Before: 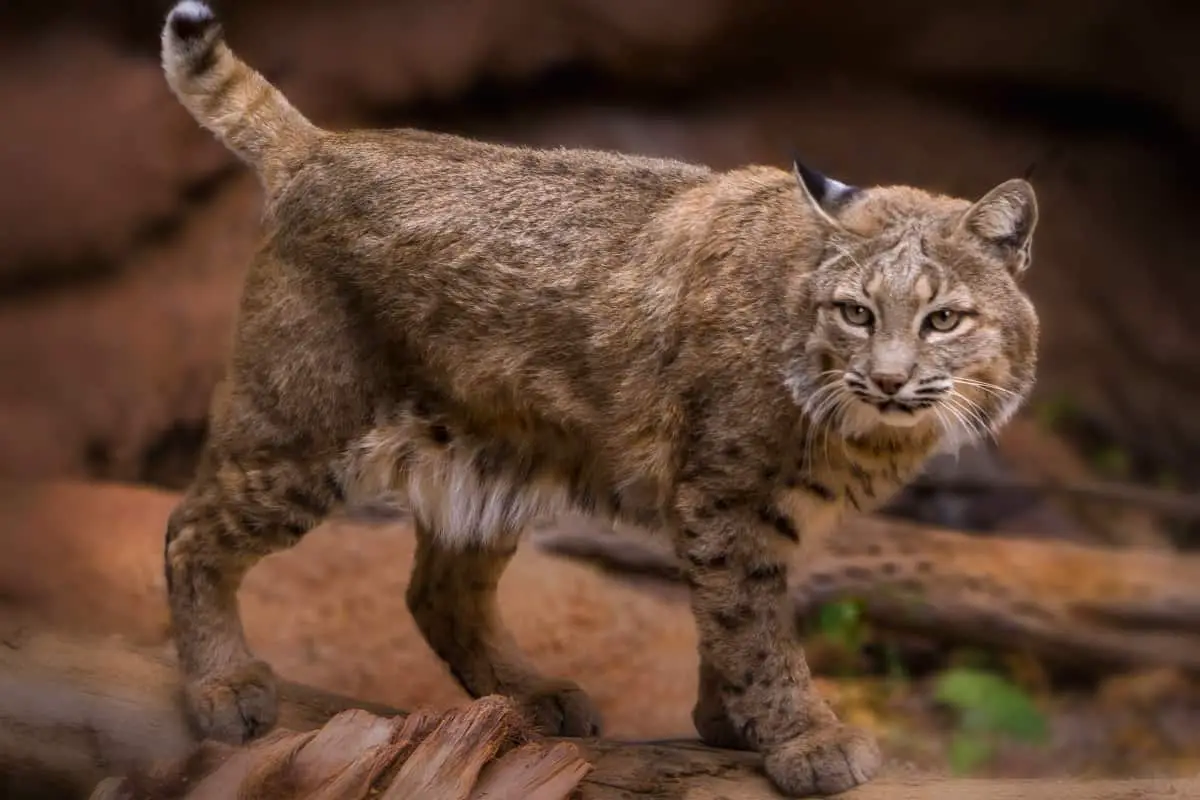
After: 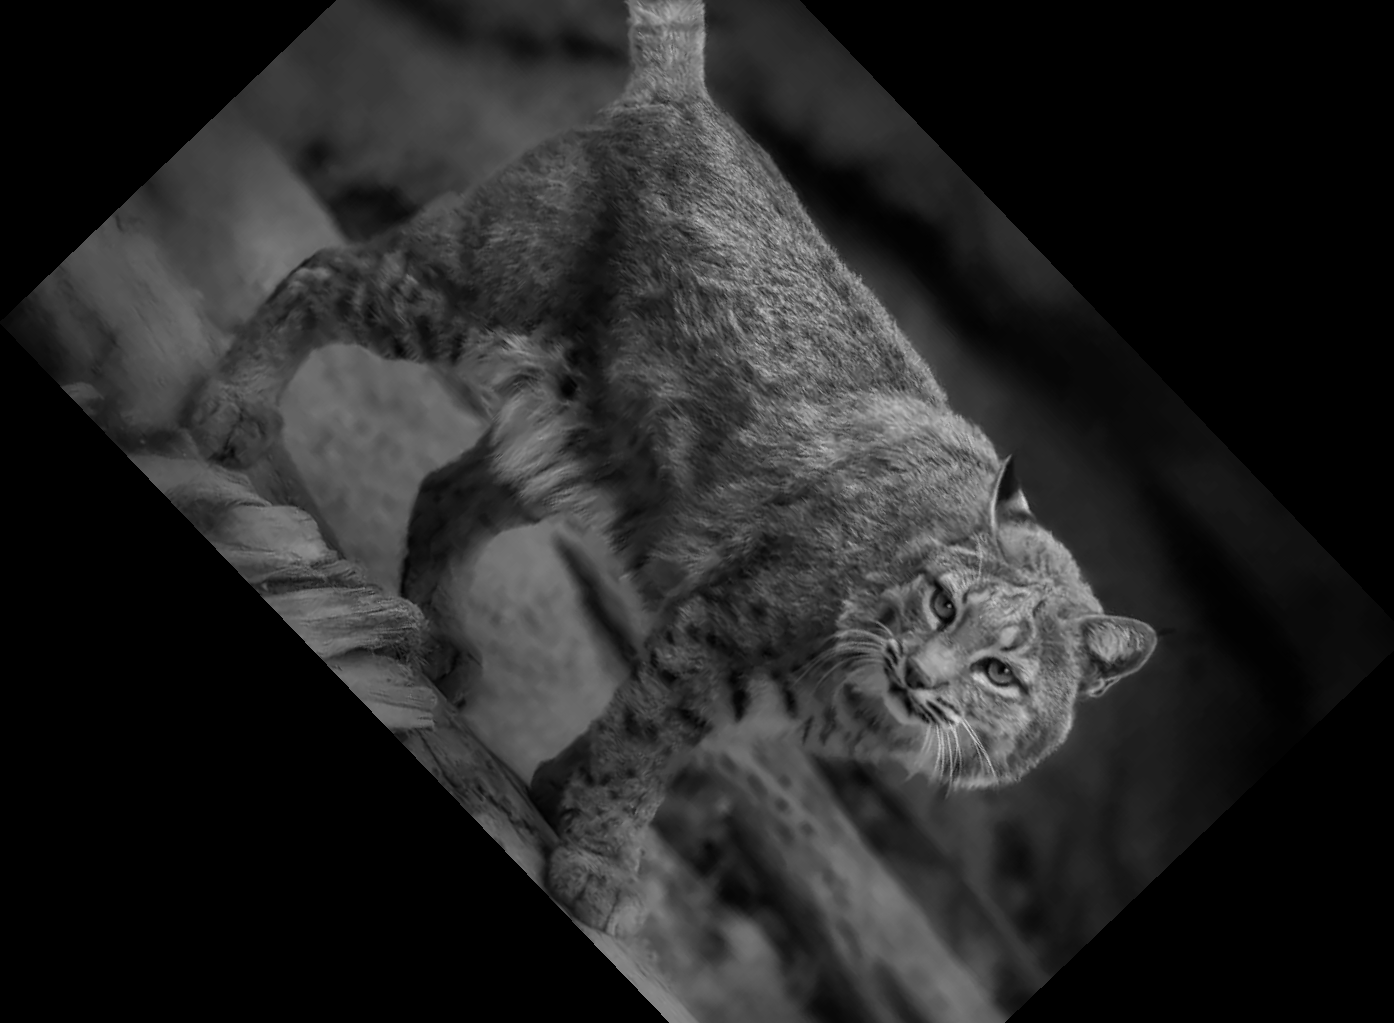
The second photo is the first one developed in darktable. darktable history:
rgb levels: mode RGB, independent channels, levels [[0, 0.5, 1], [0, 0.521, 1], [0, 0.536, 1]]
crop and rotate: angle -46.26°, top 16.234%, right 0.912%, bottom 11.704%
color zones: curves: ch0 [(0.068, 0.464) (0.25, 0.5) (0.48, 0.508) (0.75, 0.536) (0.886, 0.476) (0.967, 0.456)]; ch1 [(0.066, 0.456) (0.25, 0.5) (0.616, 0.508) (0.746, 0.56) (0.934, 0.444)]
monochrome: a -74.22, b 78.2
